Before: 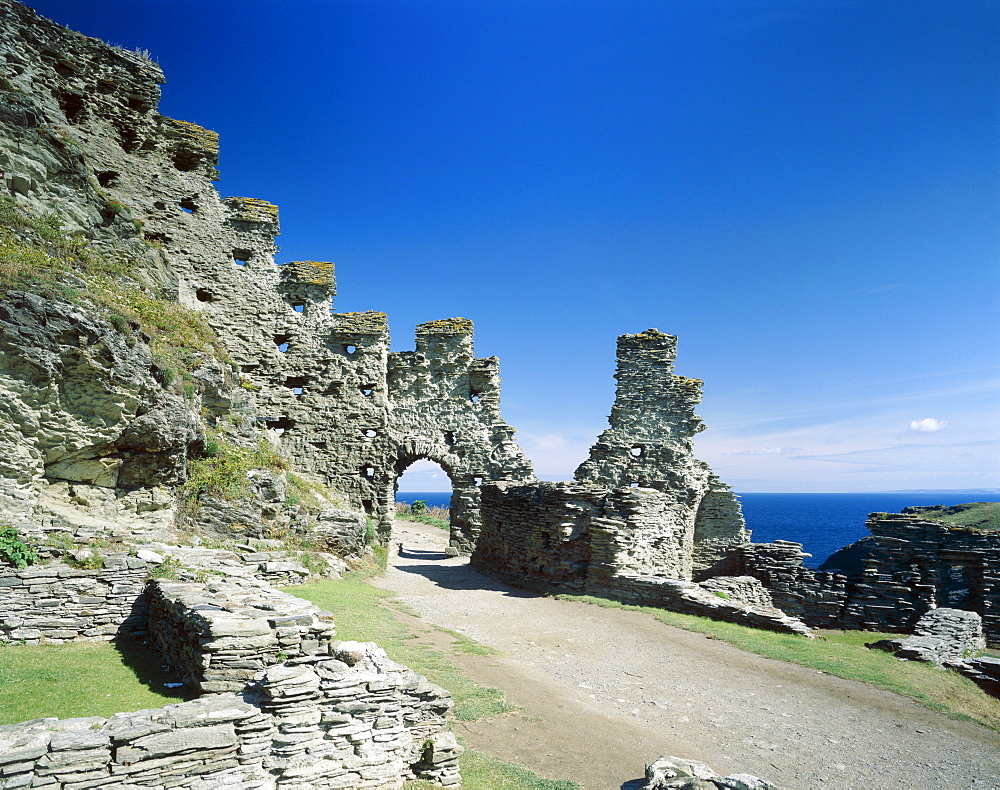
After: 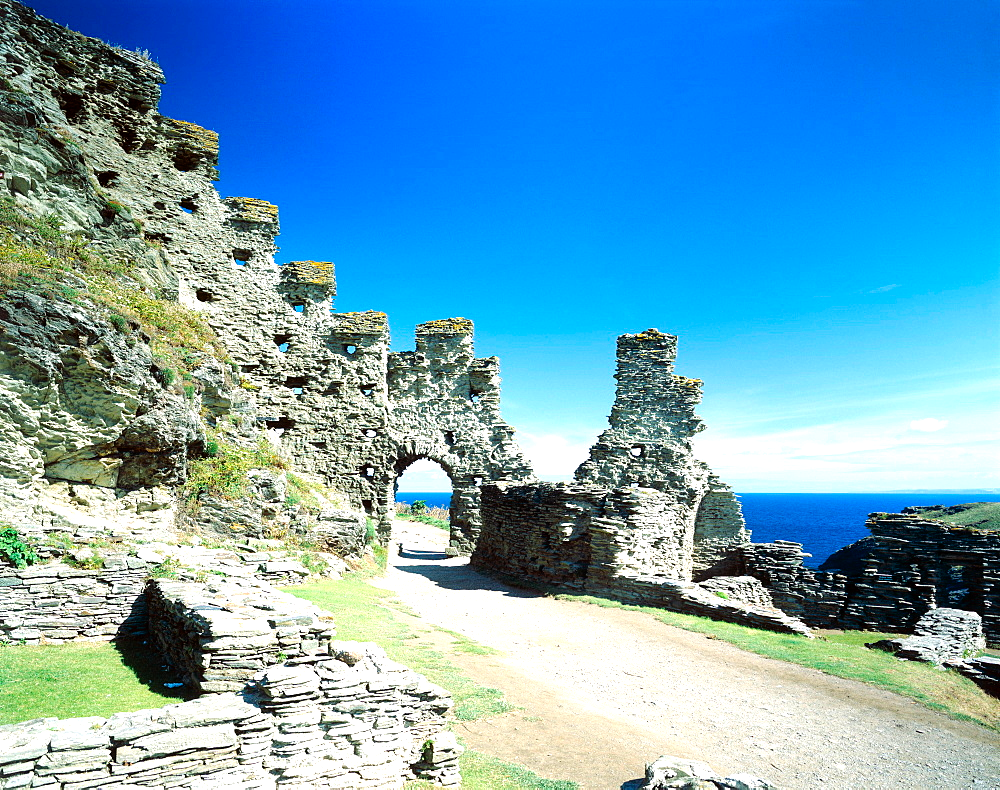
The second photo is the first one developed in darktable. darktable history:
tone equalizer: -8 EV -0.746 EV, -7 EV -0.691 EV, -6 EV -0.632 EV, -5 EV -0.366 EV, -3 EV 0.371 EV, -2 EV 0.6 EV, -1 EV 0.688 EV, +0 EV 0.777 EV
